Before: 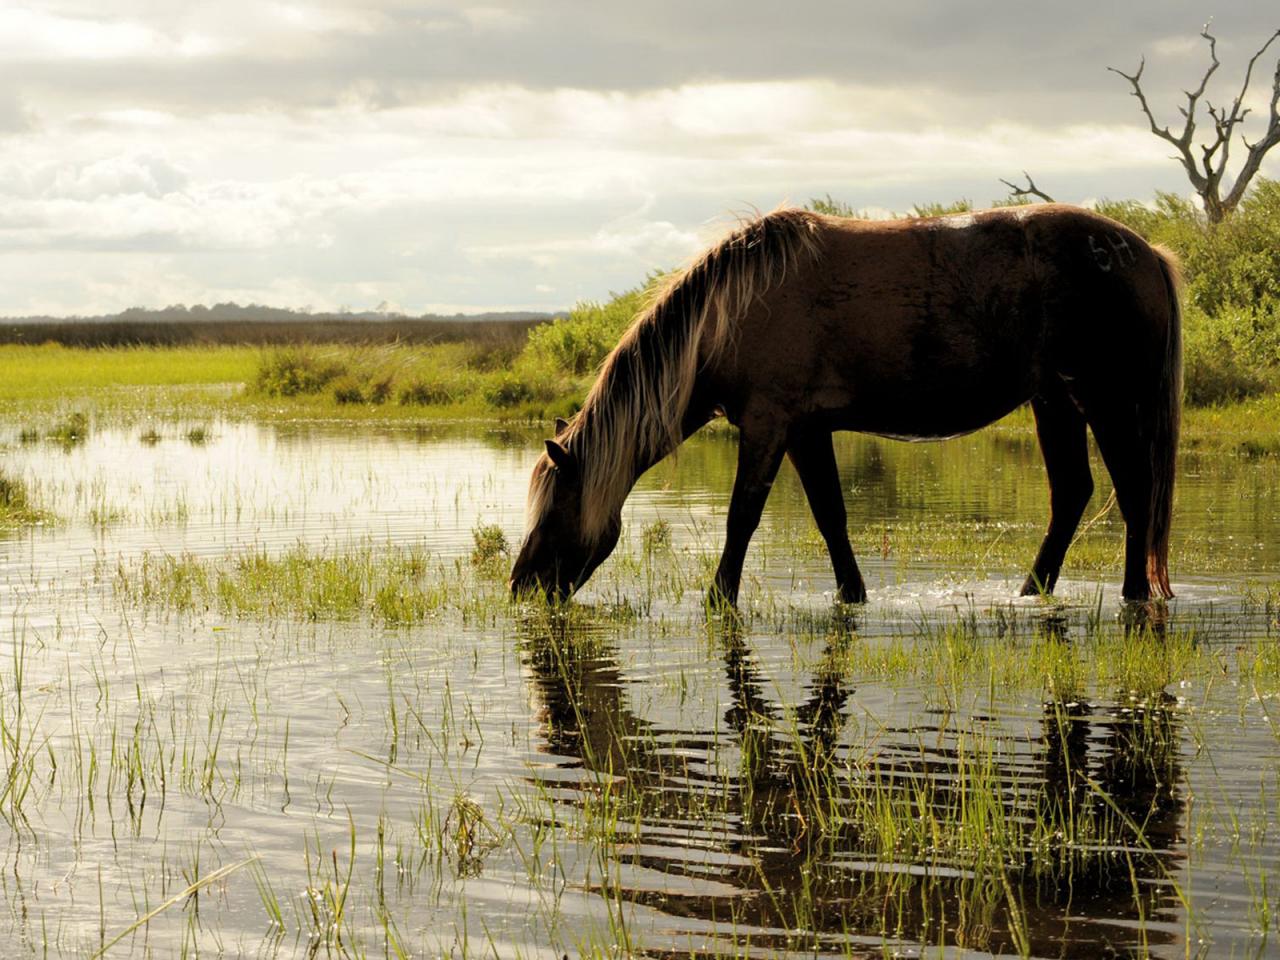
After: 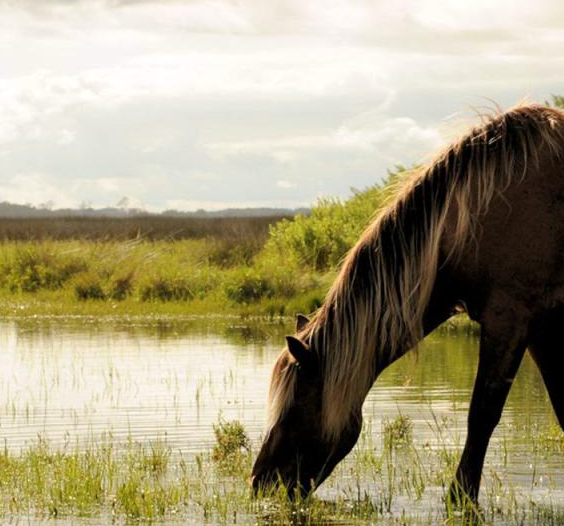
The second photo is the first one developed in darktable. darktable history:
white balance: red 1.004, blue 1.024
crop: left 20.248%, top 10.86%, right 35.675%, bottom 34.321%
